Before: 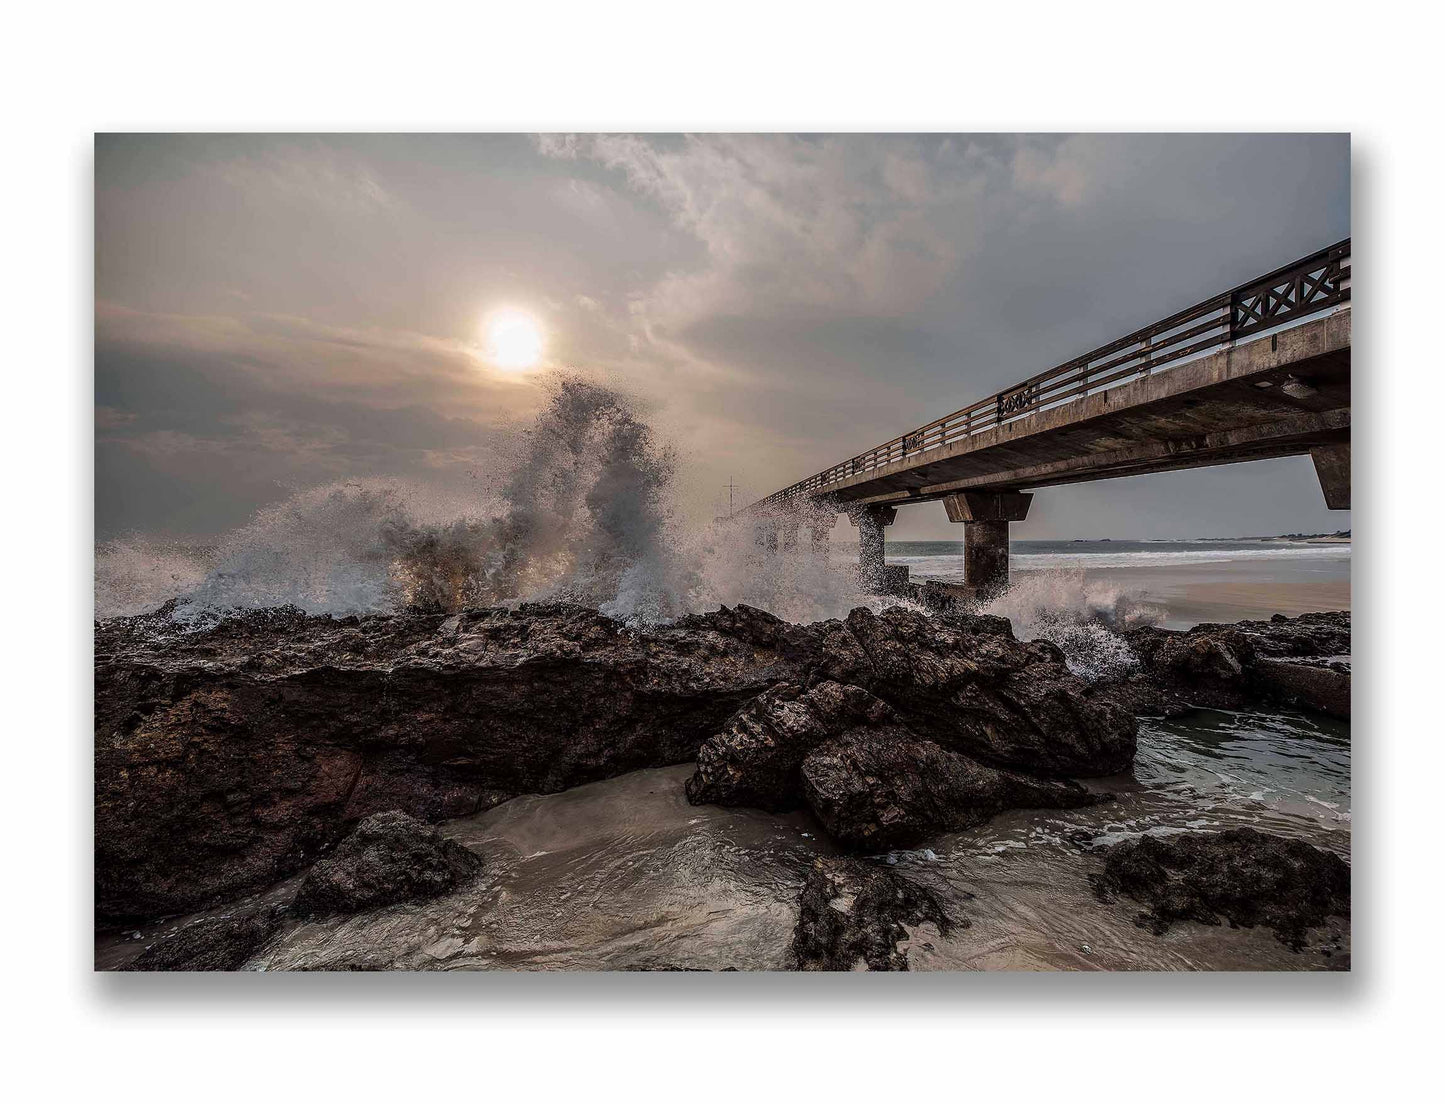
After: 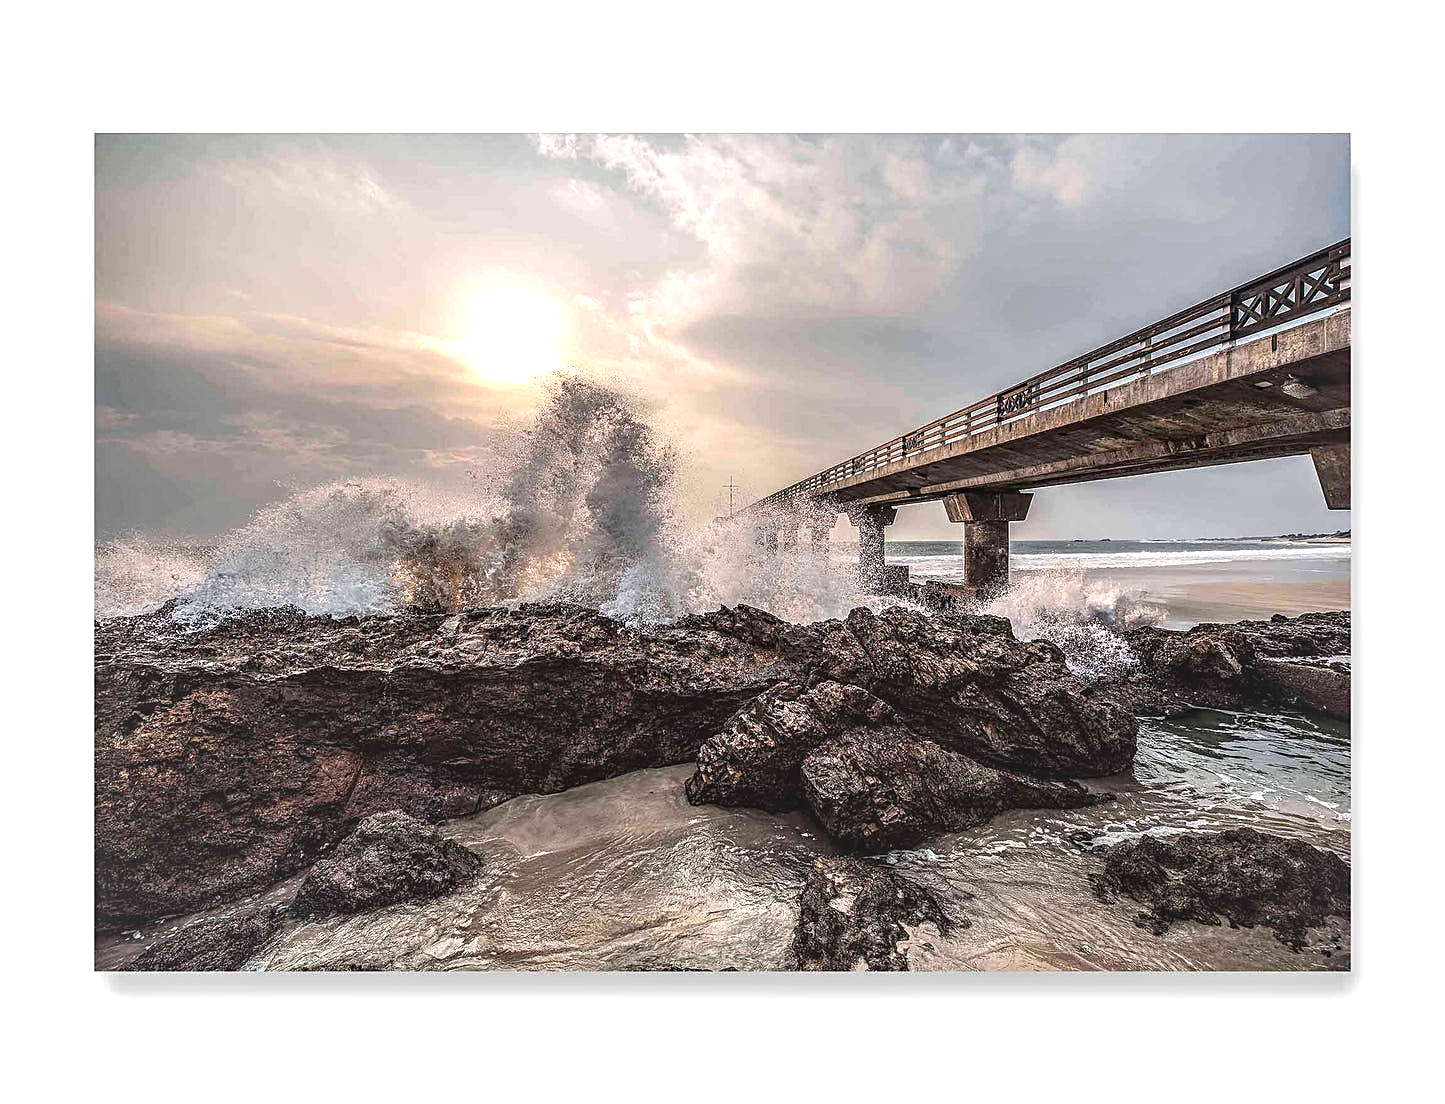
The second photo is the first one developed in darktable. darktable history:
local contrast: on, module defaults
sharpen: on, module defaults
exposure: black level correction 0, exposure 1.017 EV, compensate highlight preservation false
